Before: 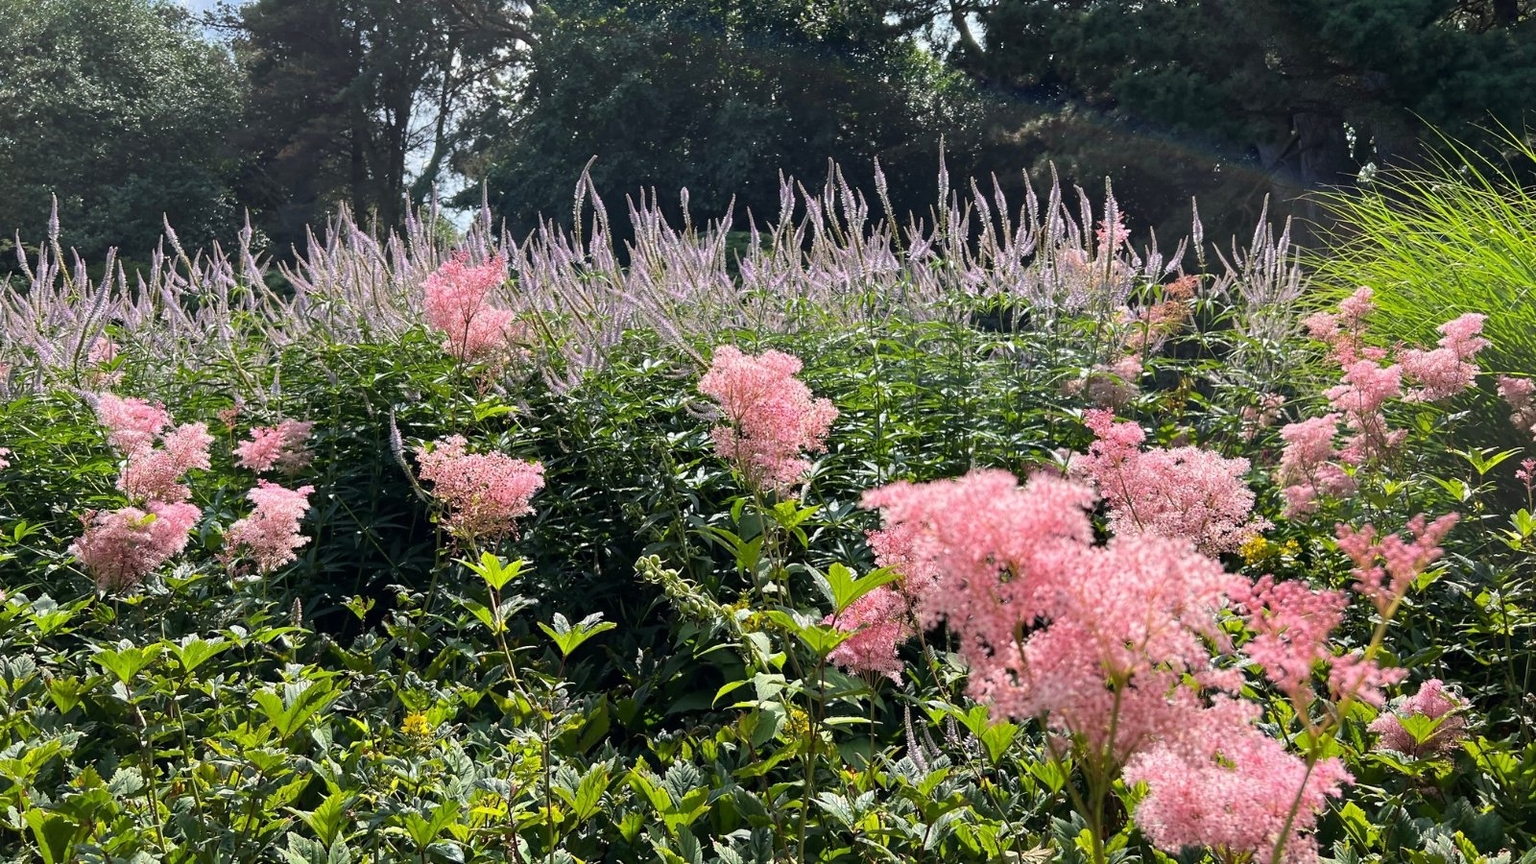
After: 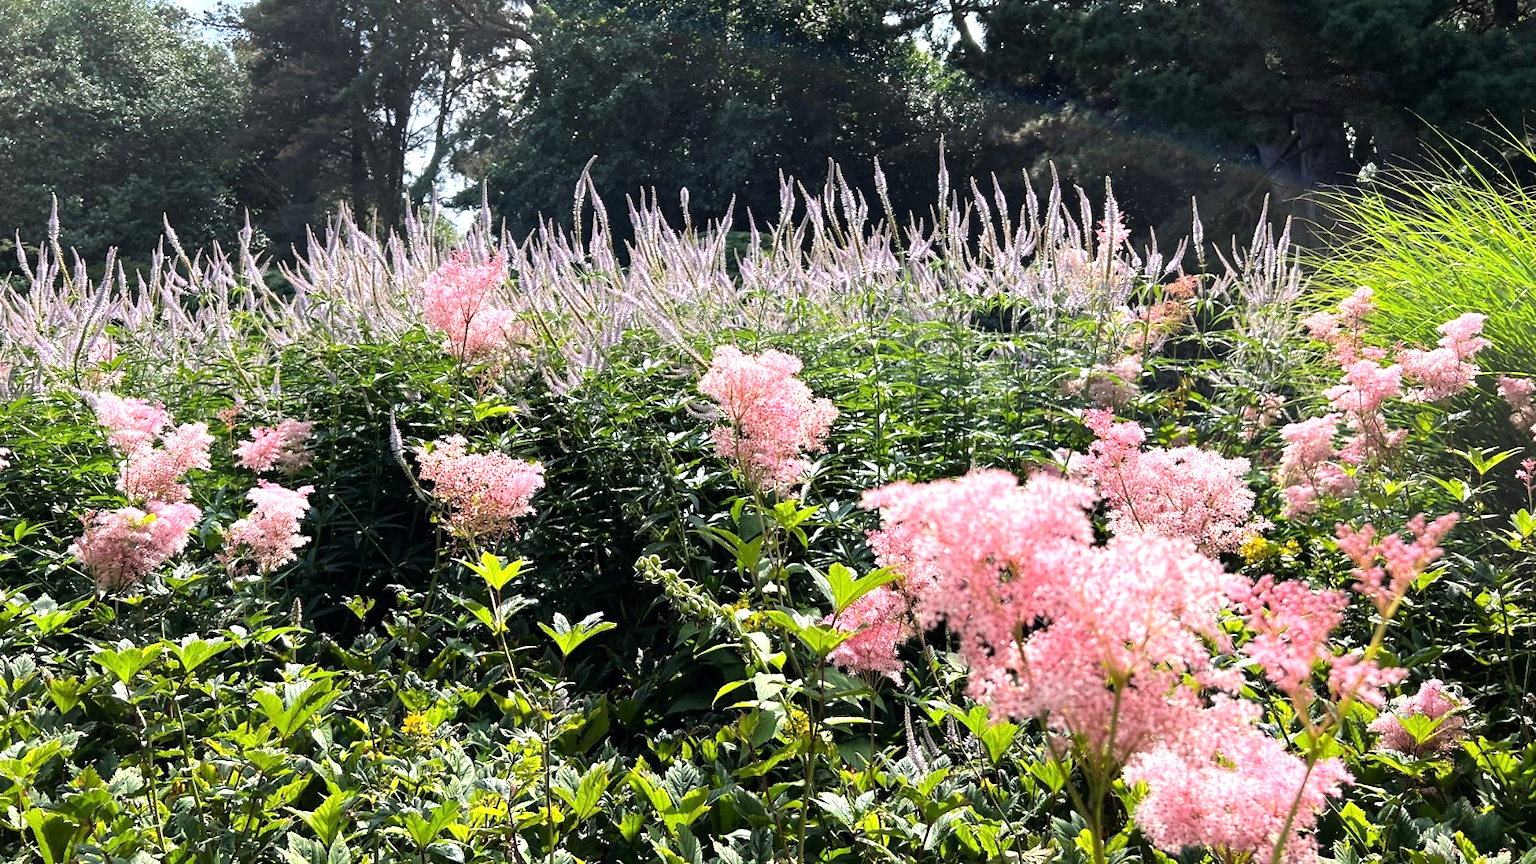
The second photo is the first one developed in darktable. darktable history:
exposure: compensate highlight preservation false
tone equalizer: -8 EV -0.748 EV, -7 EV -0.709 EV, -6 EV -0.629 EV, -5 EV -0.382 EV, -3 EV 0.381 EV, -2 EV 0.6 EV, -1 EV 0.699 EV, +0 EV 0.764 EV
